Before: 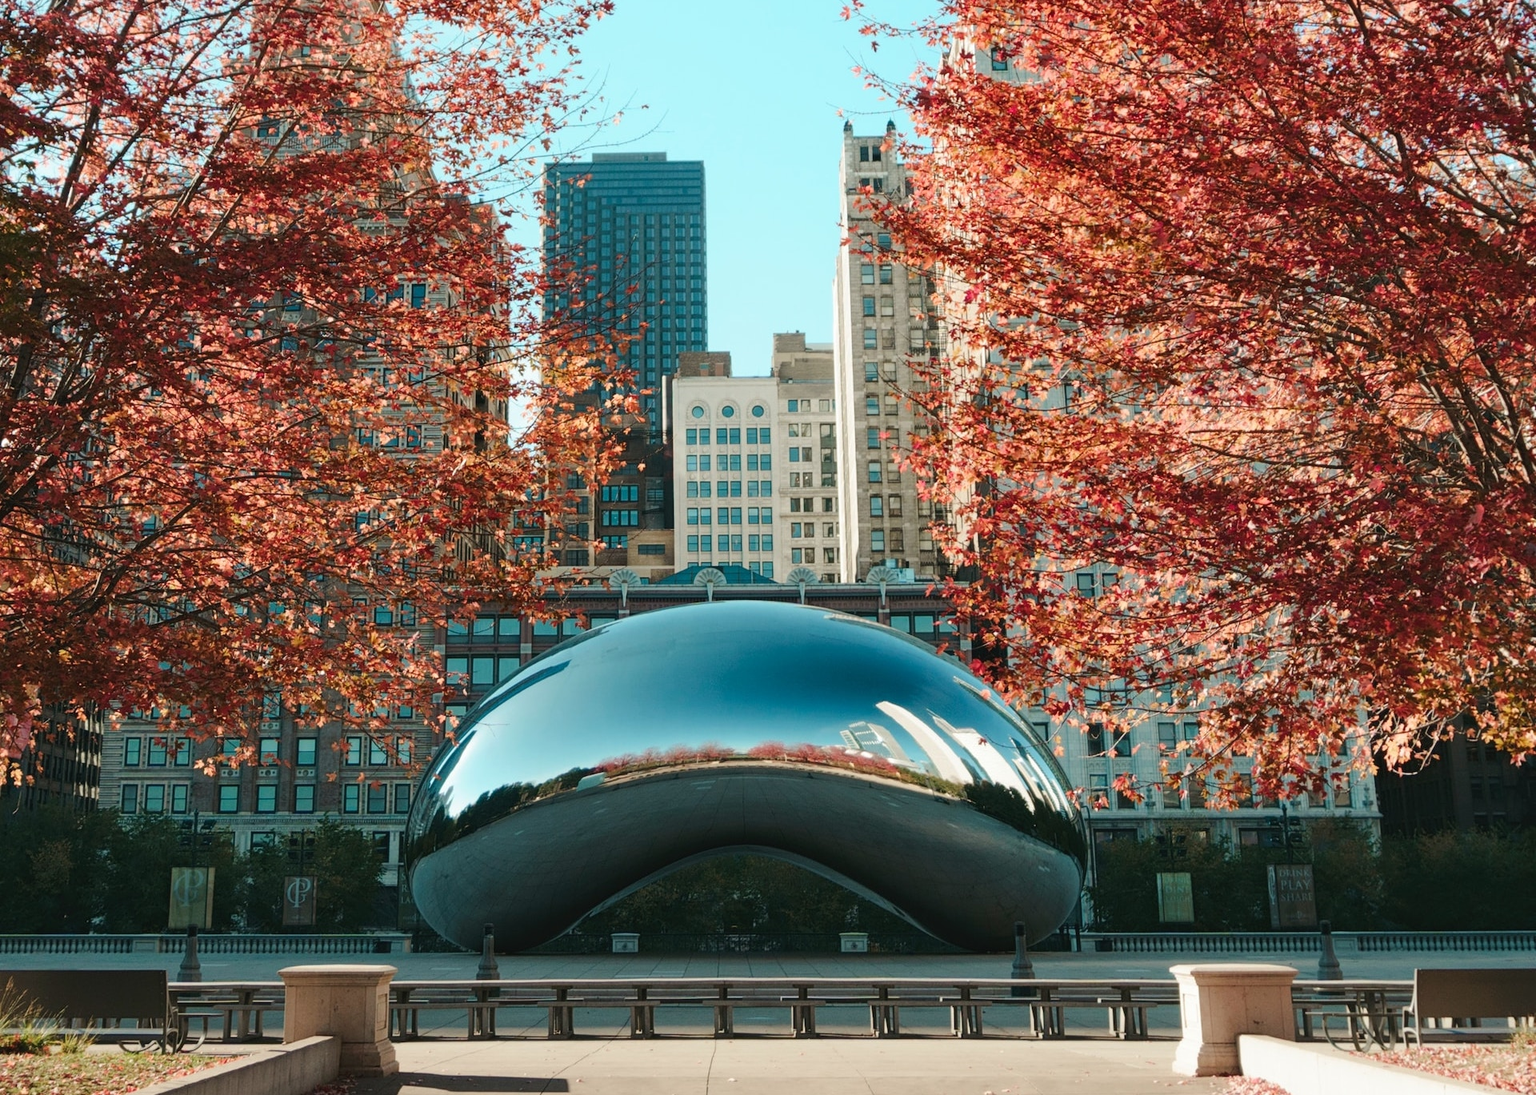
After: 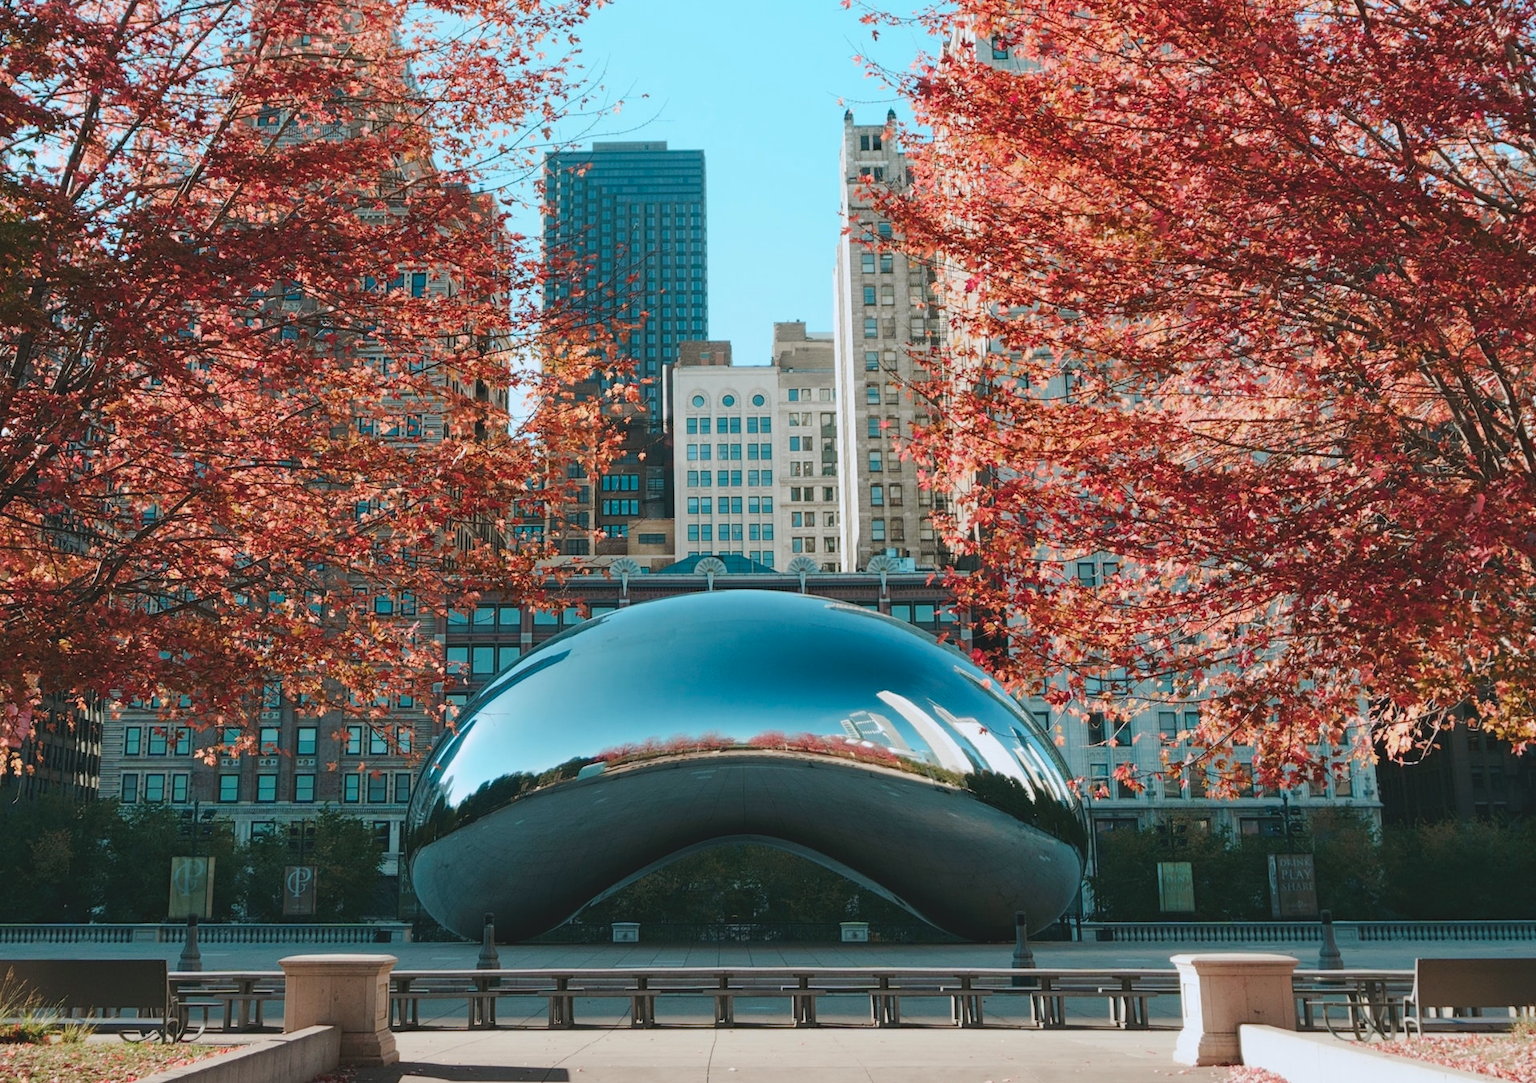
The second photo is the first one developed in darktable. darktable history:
crop: top 1.049%, right 0.001%
contrast brightness saturation: contrast -0.11
color correction: highlights a* -0.772, highlights b* -8.92
